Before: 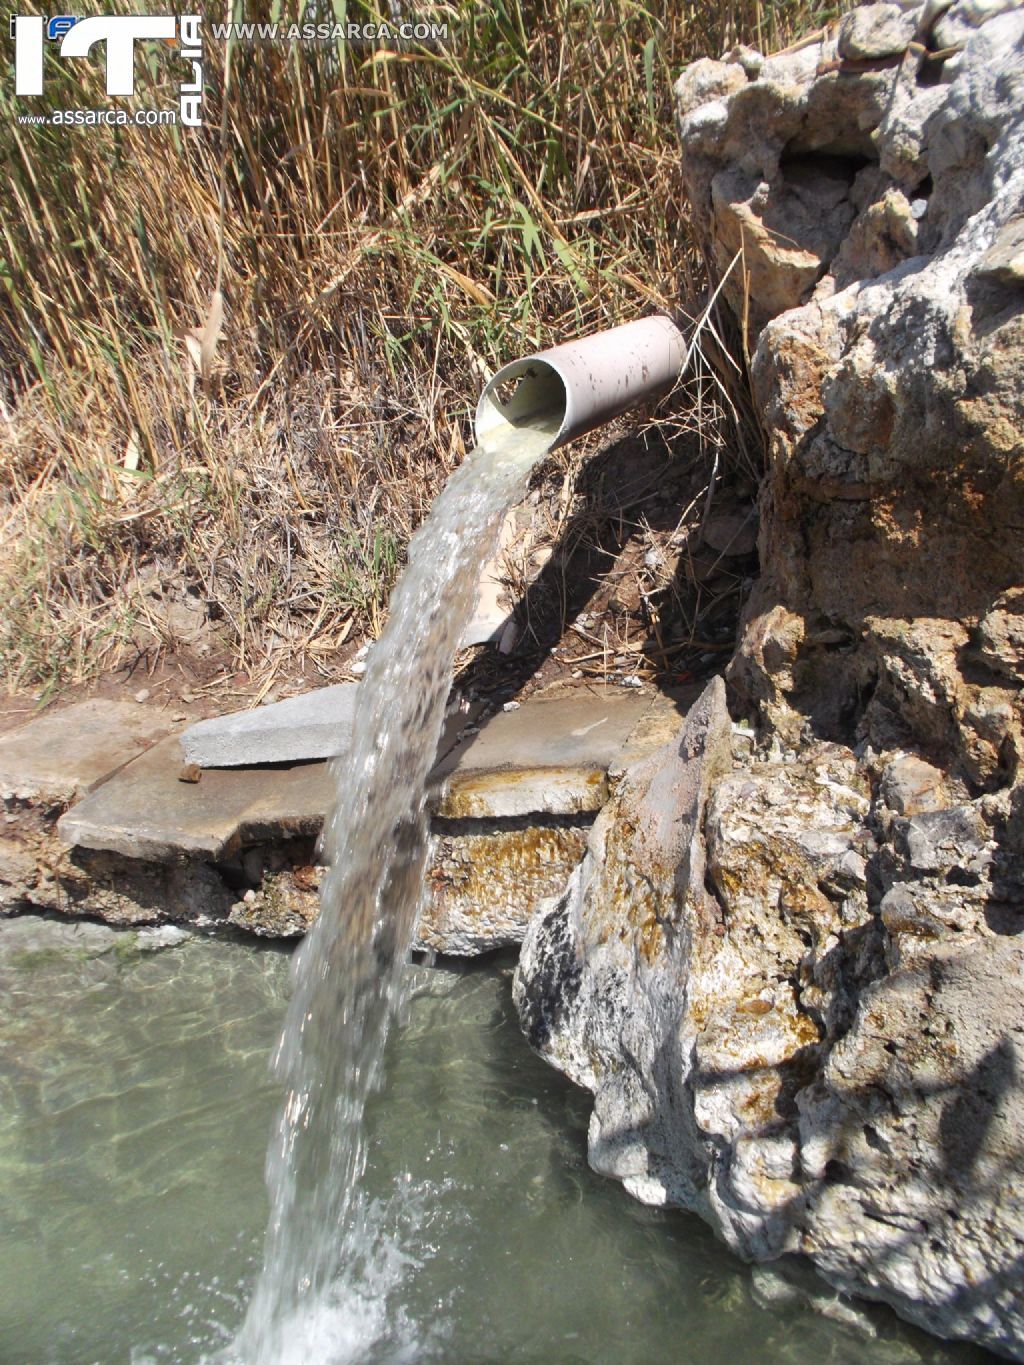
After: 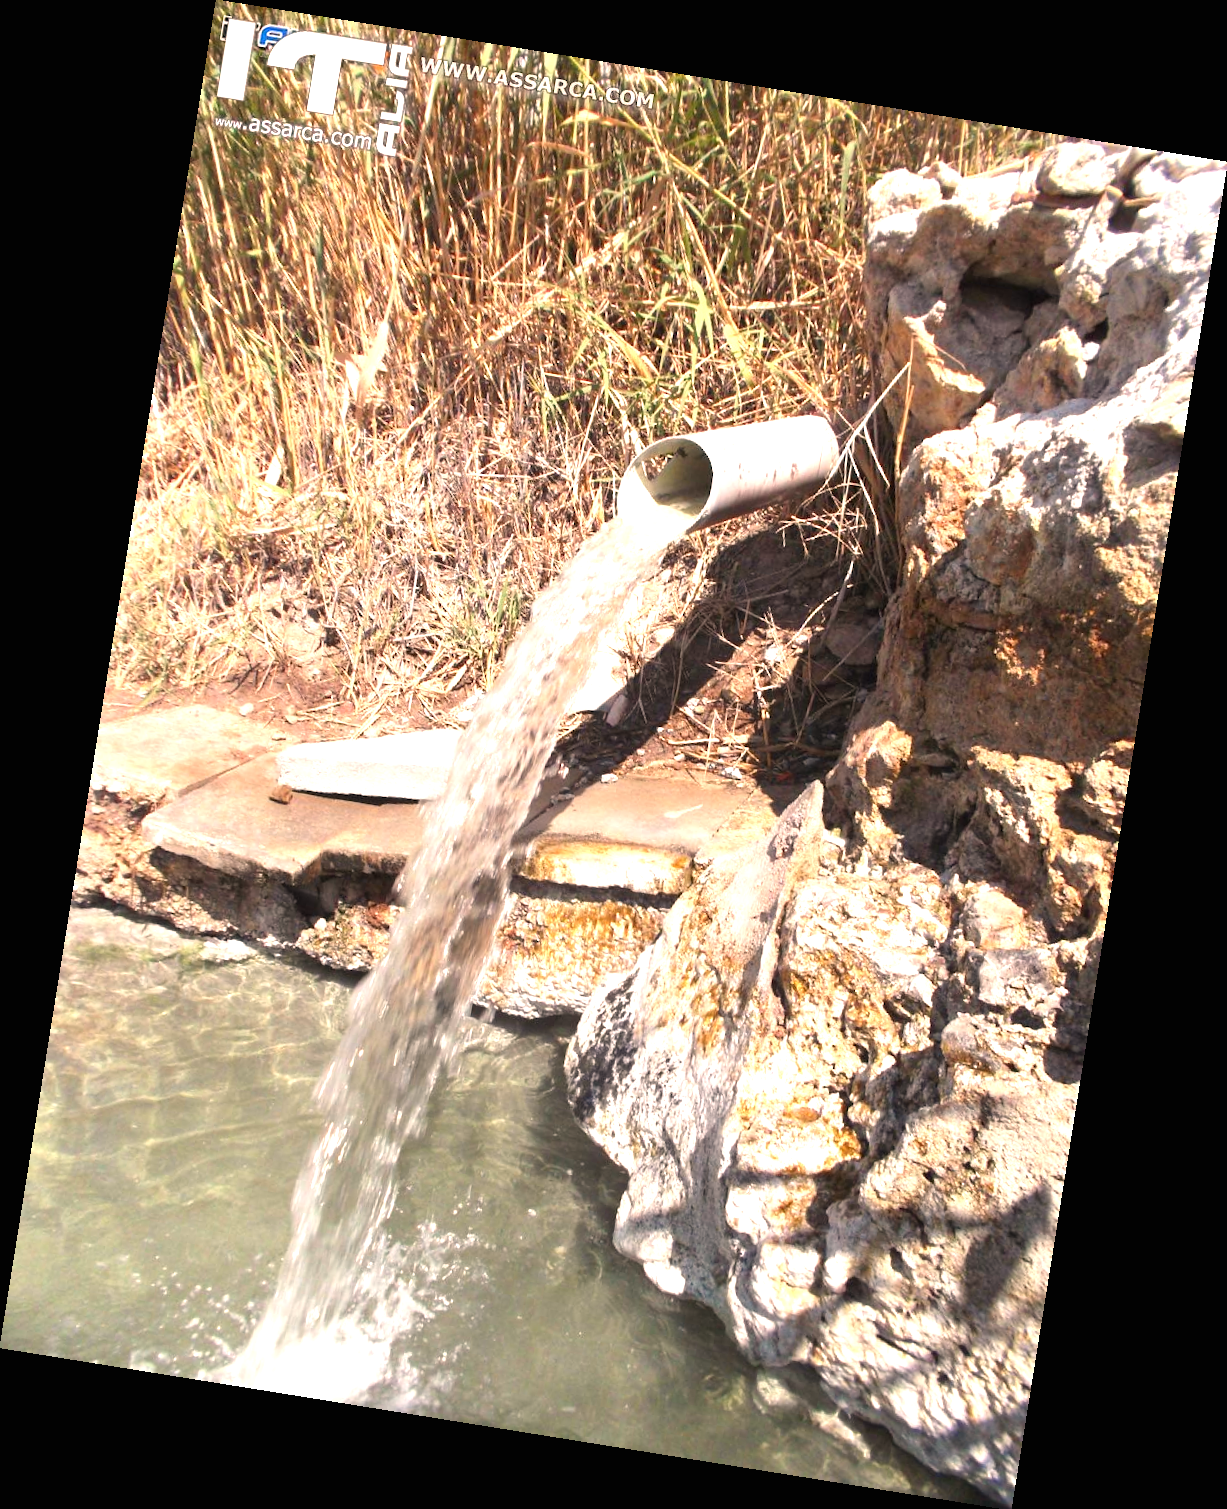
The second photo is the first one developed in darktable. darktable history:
exposure: black level correction 0, exposure 1 EV, compensate highlight preservation false
rotate and perspective: rotation 9.12°, automatic cropping off
white balance: red 1.127, blue 0.943
